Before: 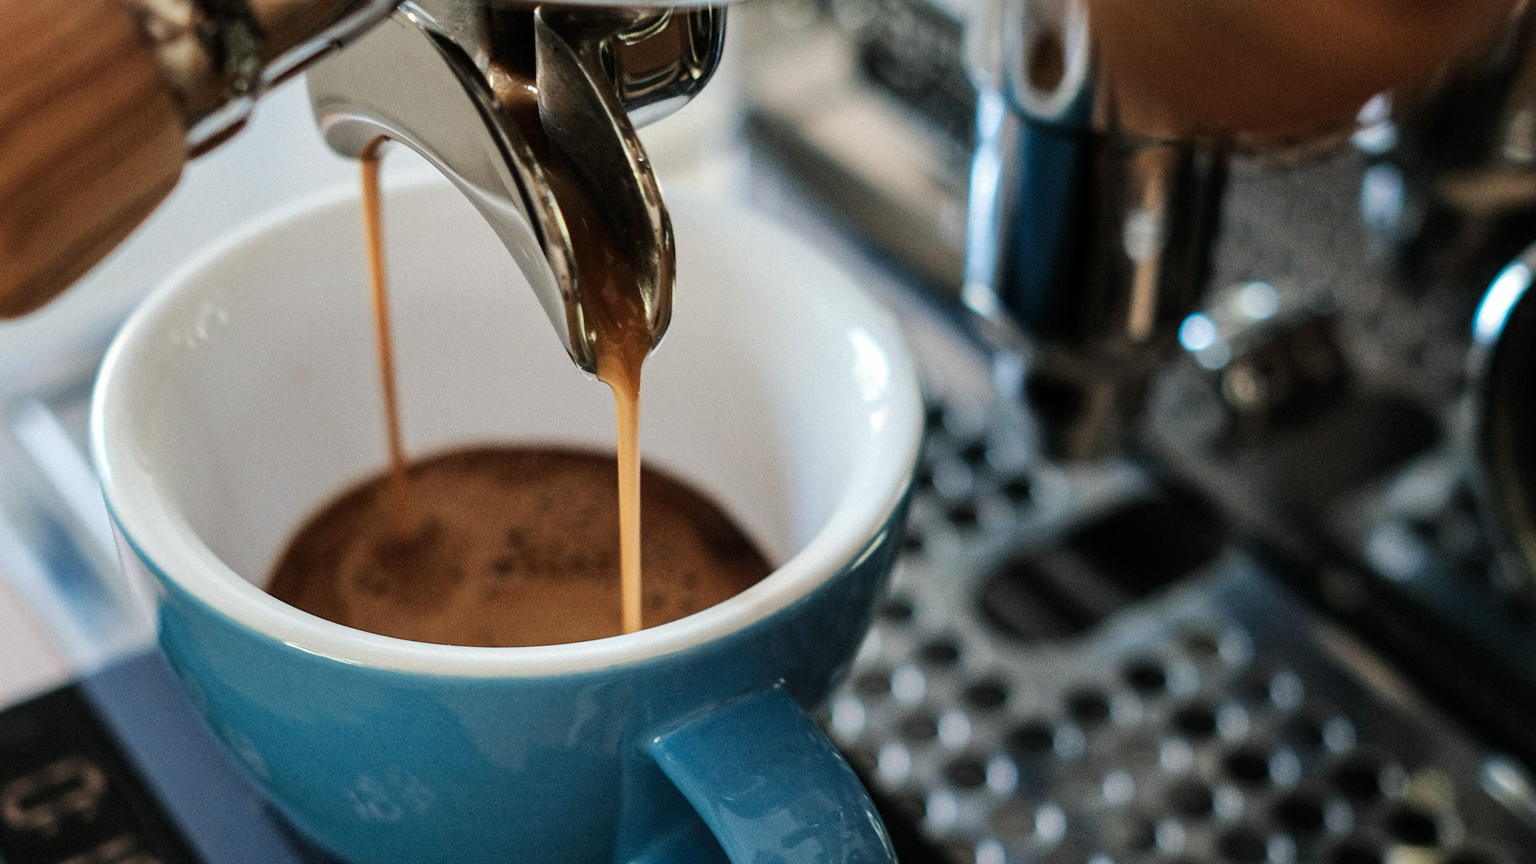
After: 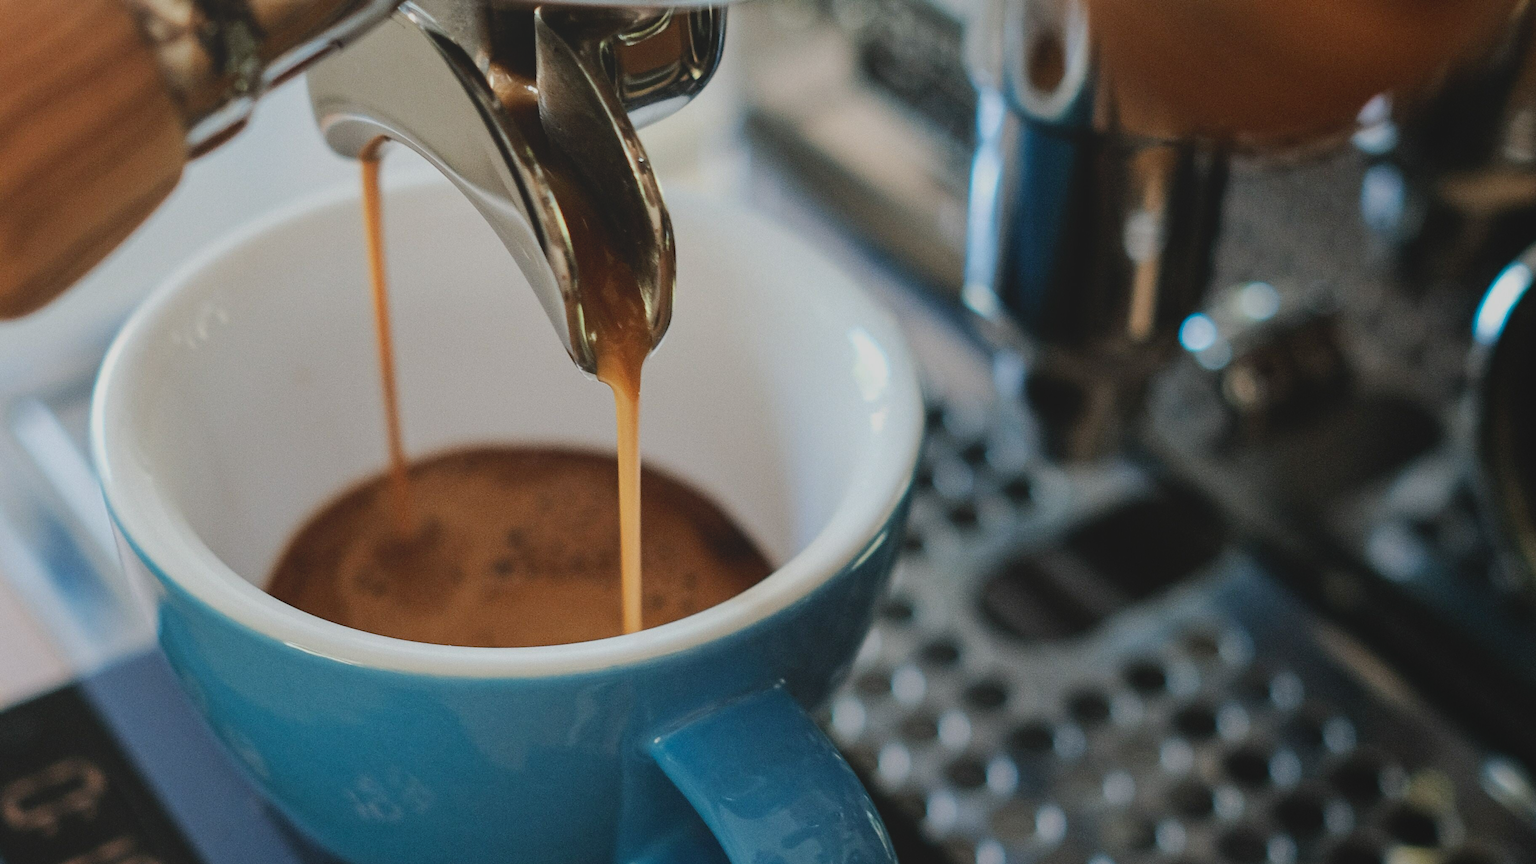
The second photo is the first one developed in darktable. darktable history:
base curve: curves: ch0 [(0, 0) (0.283, 0.295) (1, 1)], preserve colors none
local contrast: detail 70%
